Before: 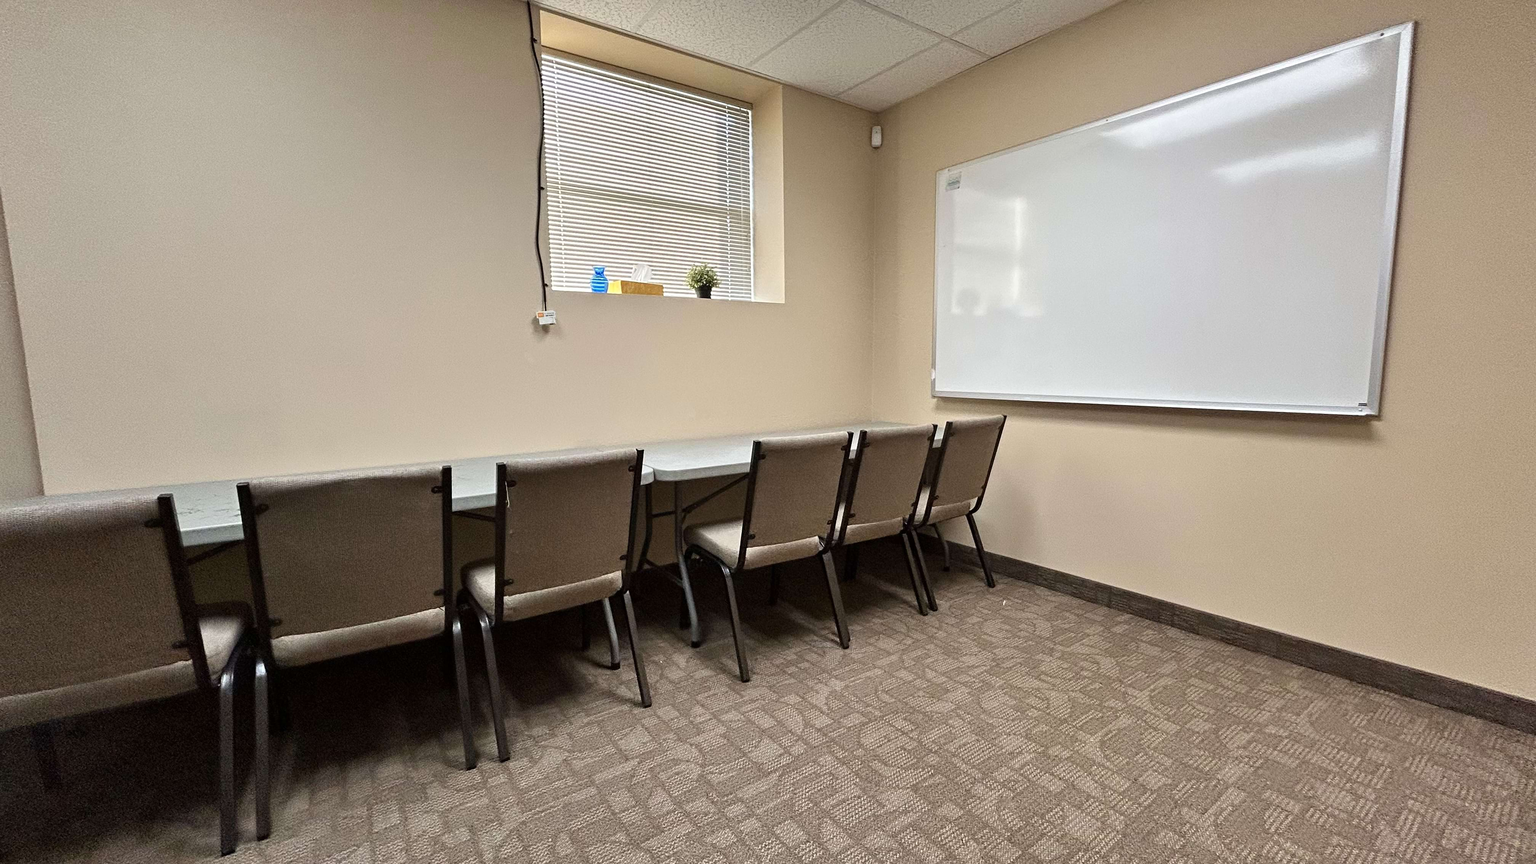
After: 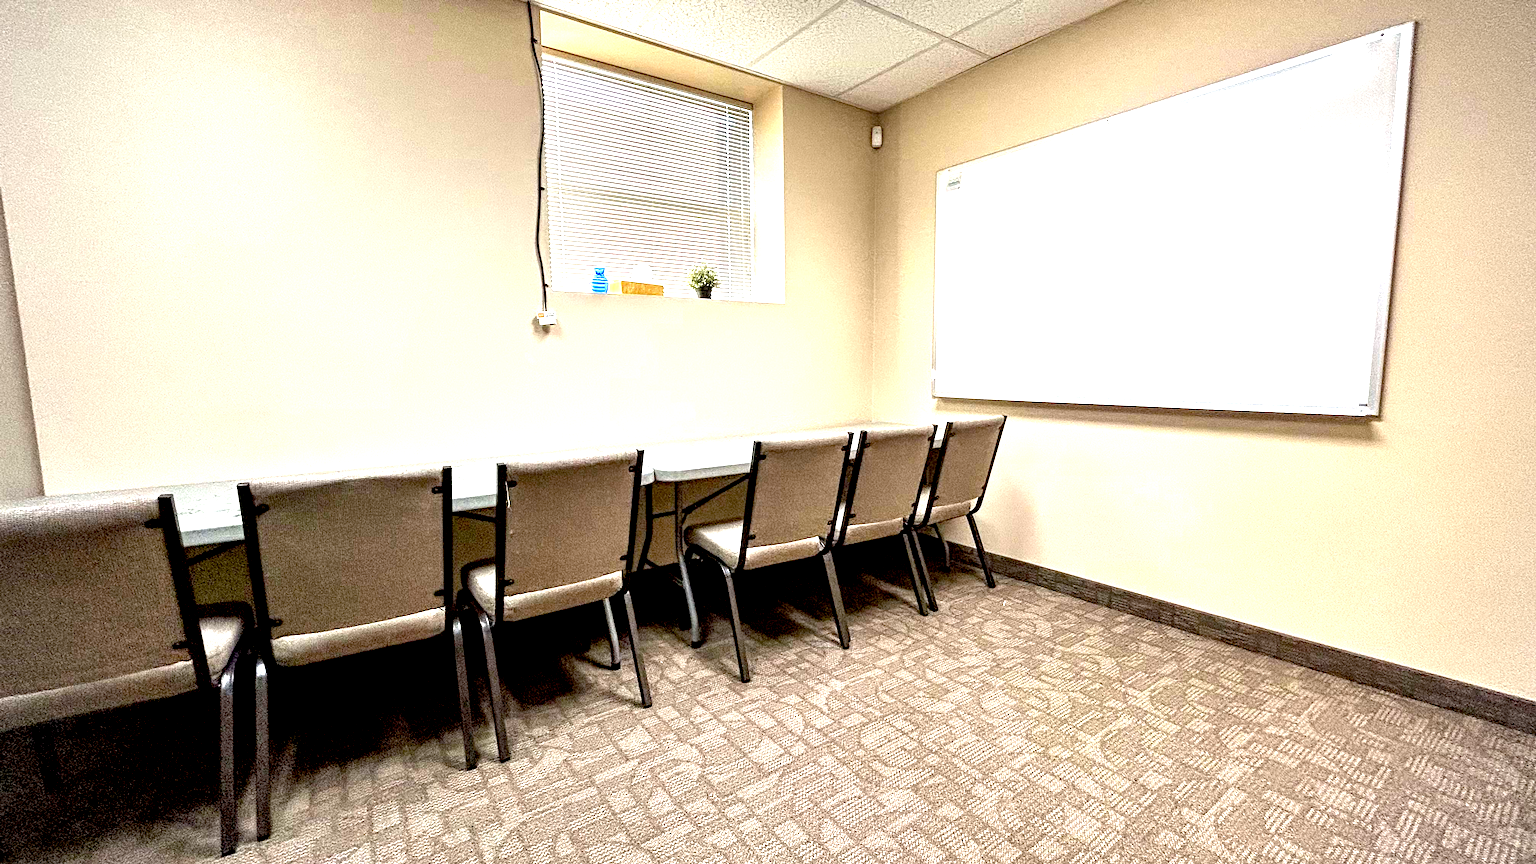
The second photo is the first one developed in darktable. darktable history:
haze removal: compatibility mode true, adaptive false
exposure: black level correction 0.009, exposure 1.425 EV, compensate highlight preservation false
vignetting: fall-off radius 60.92%
local contrast: detail 142%
